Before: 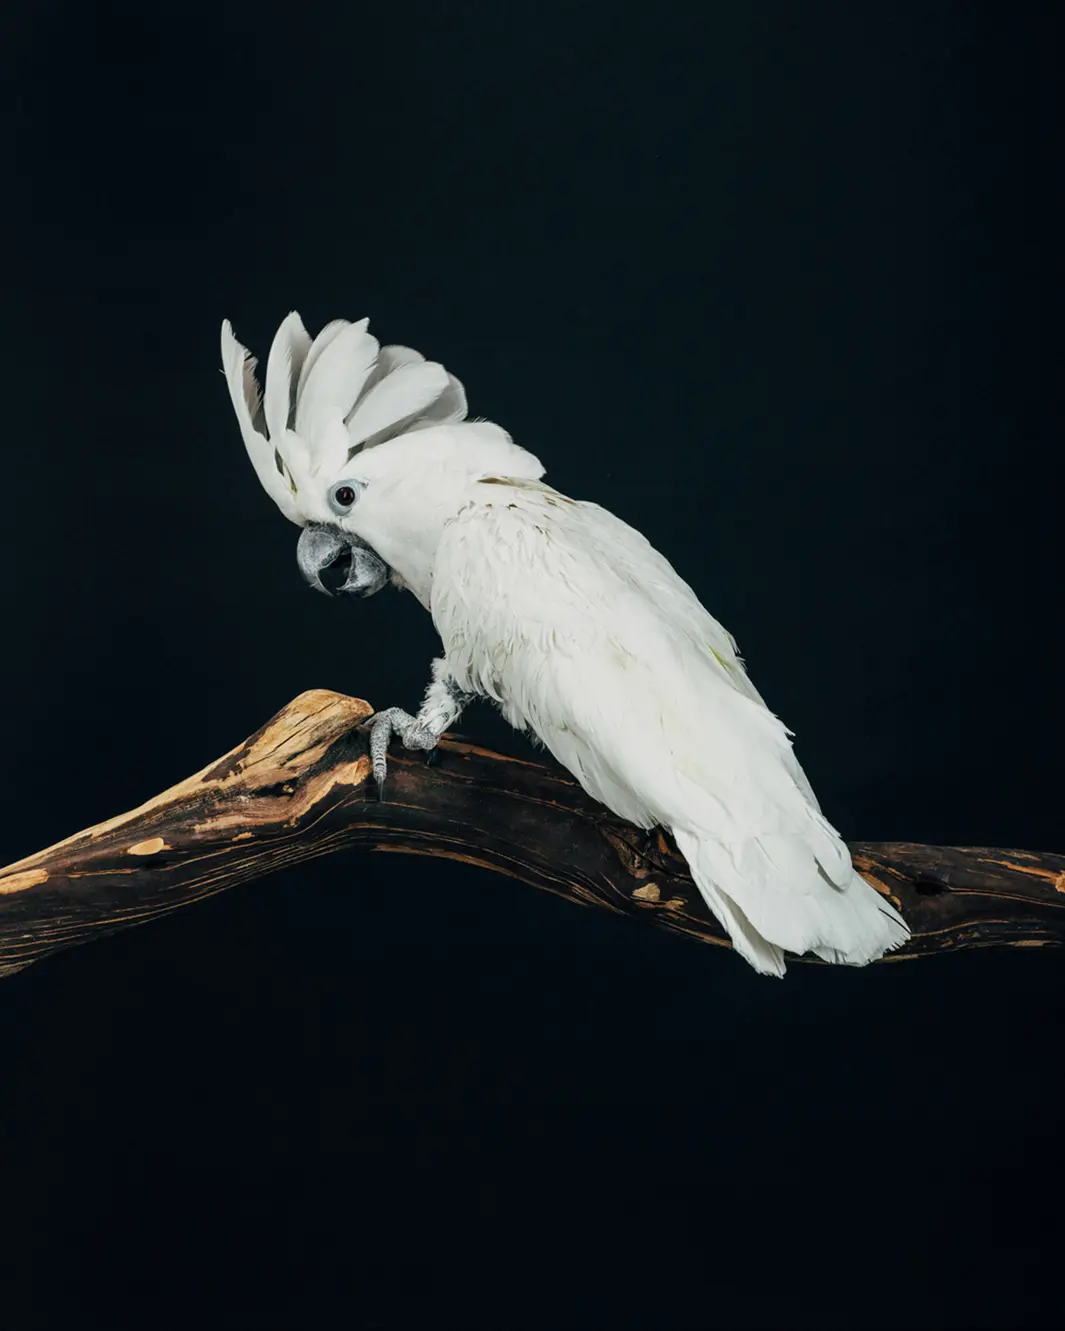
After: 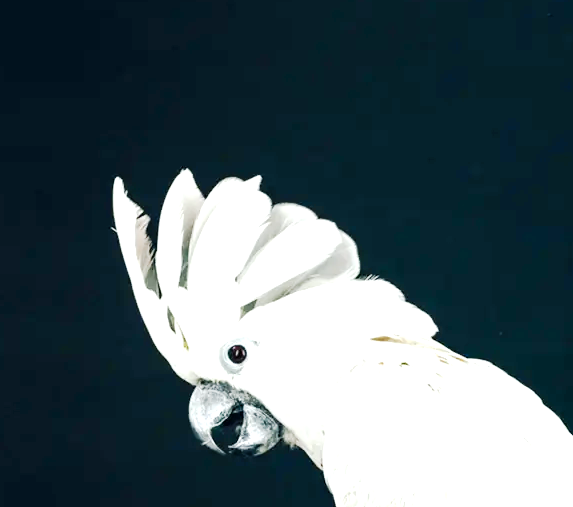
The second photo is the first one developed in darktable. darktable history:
exposure: black level correction 0, exposure 1.504 EV, compensate exposure bias true, compensate highlight preservation false
crop: left 10.232%, top 10.689%, right 35.956%, bottom 51.218%
base curve: curves: ch0 [(0, 0) (0.297, 0.298) (1, 1)], preserve colors none
tone curve: curves: ch0 [(0, 0) (0.037, 0.011) (0.135, 0.093) (0.266, 0.281) (0.461, 0.555) (0.581, 0.716) (0.675, 0.793) (0.767, 0.849) (0.91, 0.924) (1, 0.979)]; ch1 [(0, 0) (0.292, 0.278) (0.419, 0.423) (0.493, 0.492) (0.506, 0.5) (0.534, 0.529) (0.562, 0.562) (0.641, 0.663) (0.754, 0.76) (1, 1)]; ch2 [(0, 0) (0.294, 0.3) (0.361, 0.372) (0.429, 0.445) (0.478, 0.486) (0.502, 0.498) (0.518, 0.522) (0.531, 0.549) (0.561, 0.579) (0.64, 0.645) (0.7, 0.7) (0.861, 0.808) (1, 0.951)], preserve colors none
